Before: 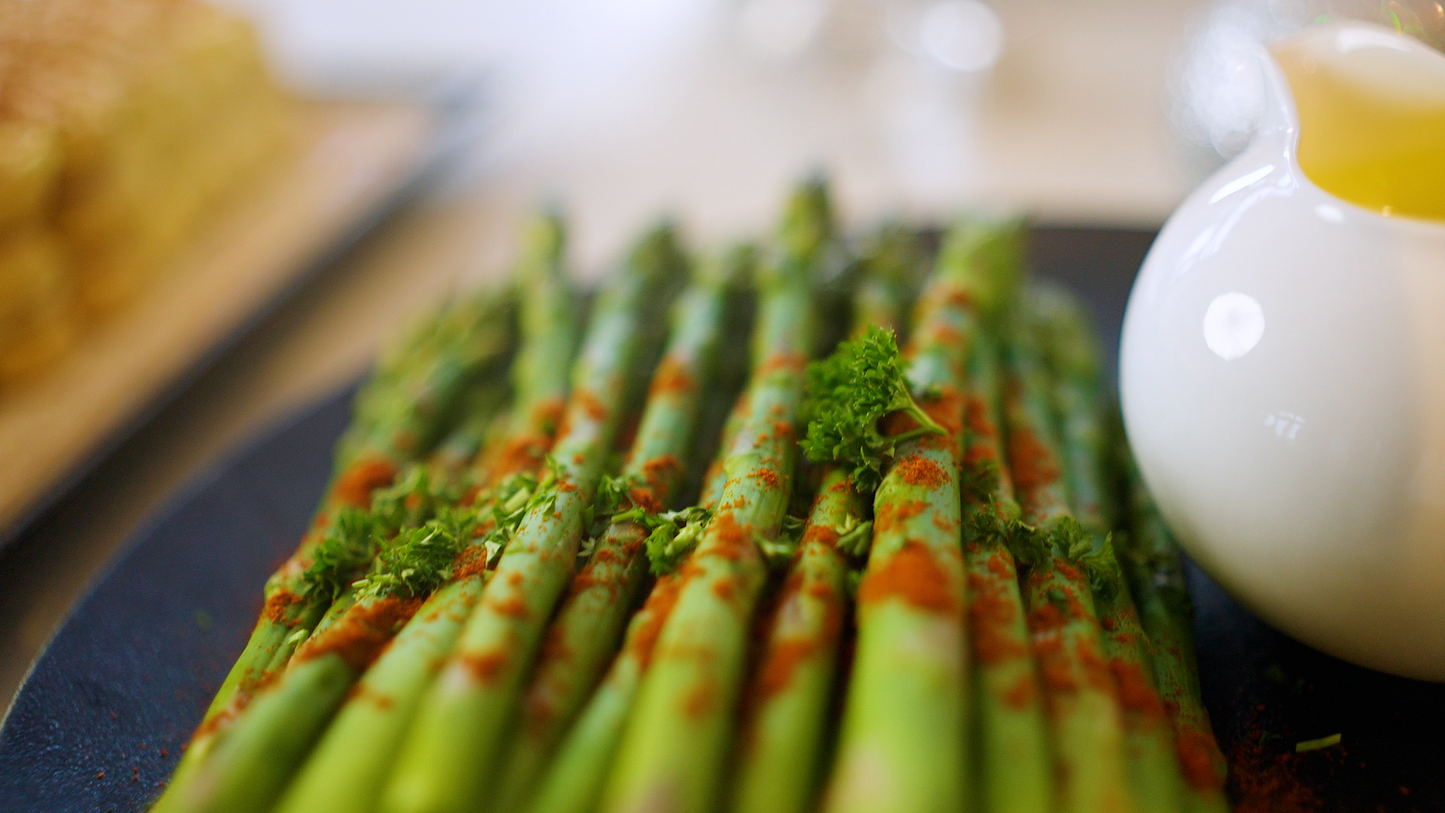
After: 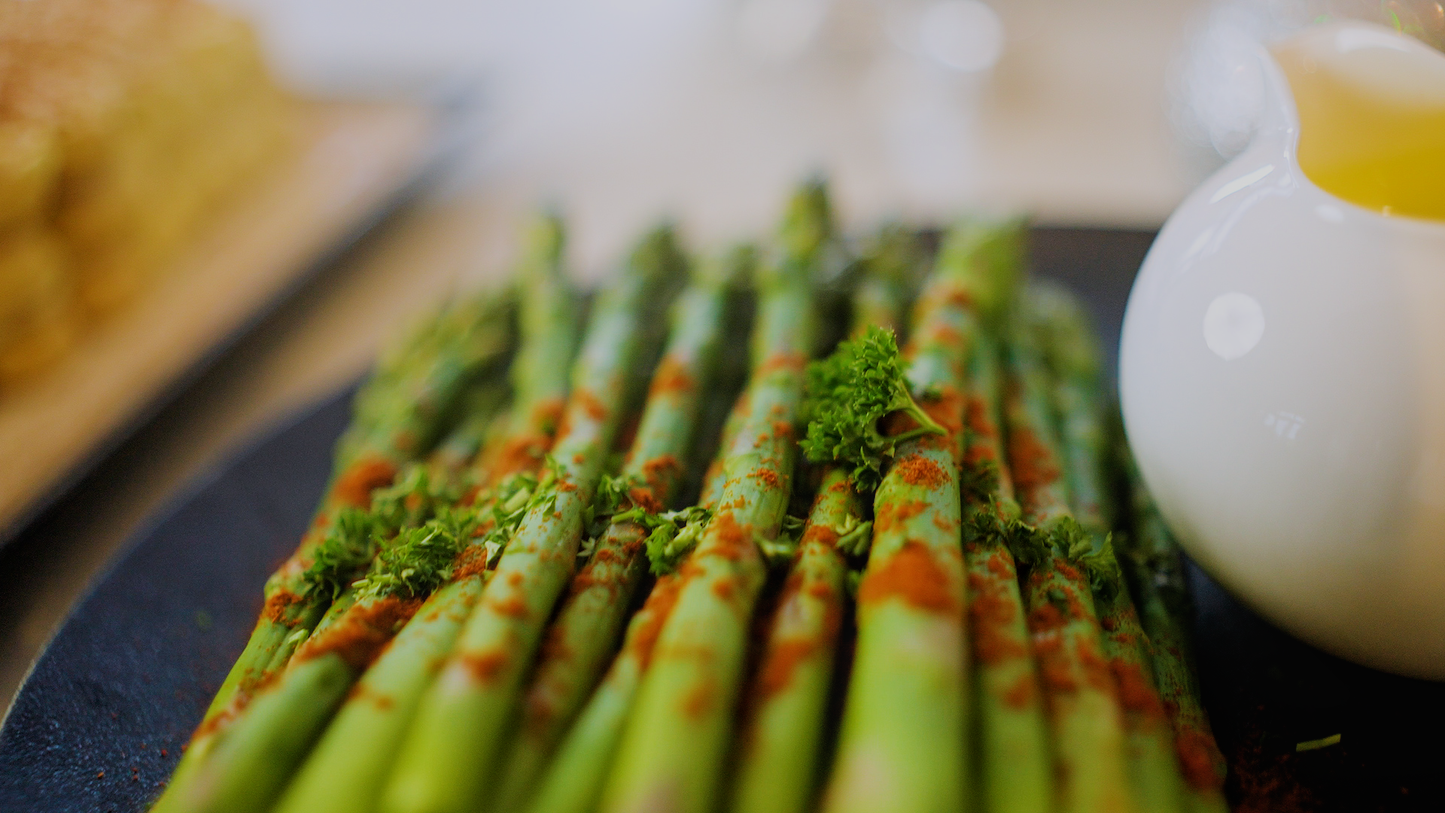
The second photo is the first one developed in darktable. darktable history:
filmic rgb: black relative exposure -7.65 EV, white relative exposure 4.56 EV, hardness 3.61
local contrast: detail 110%
